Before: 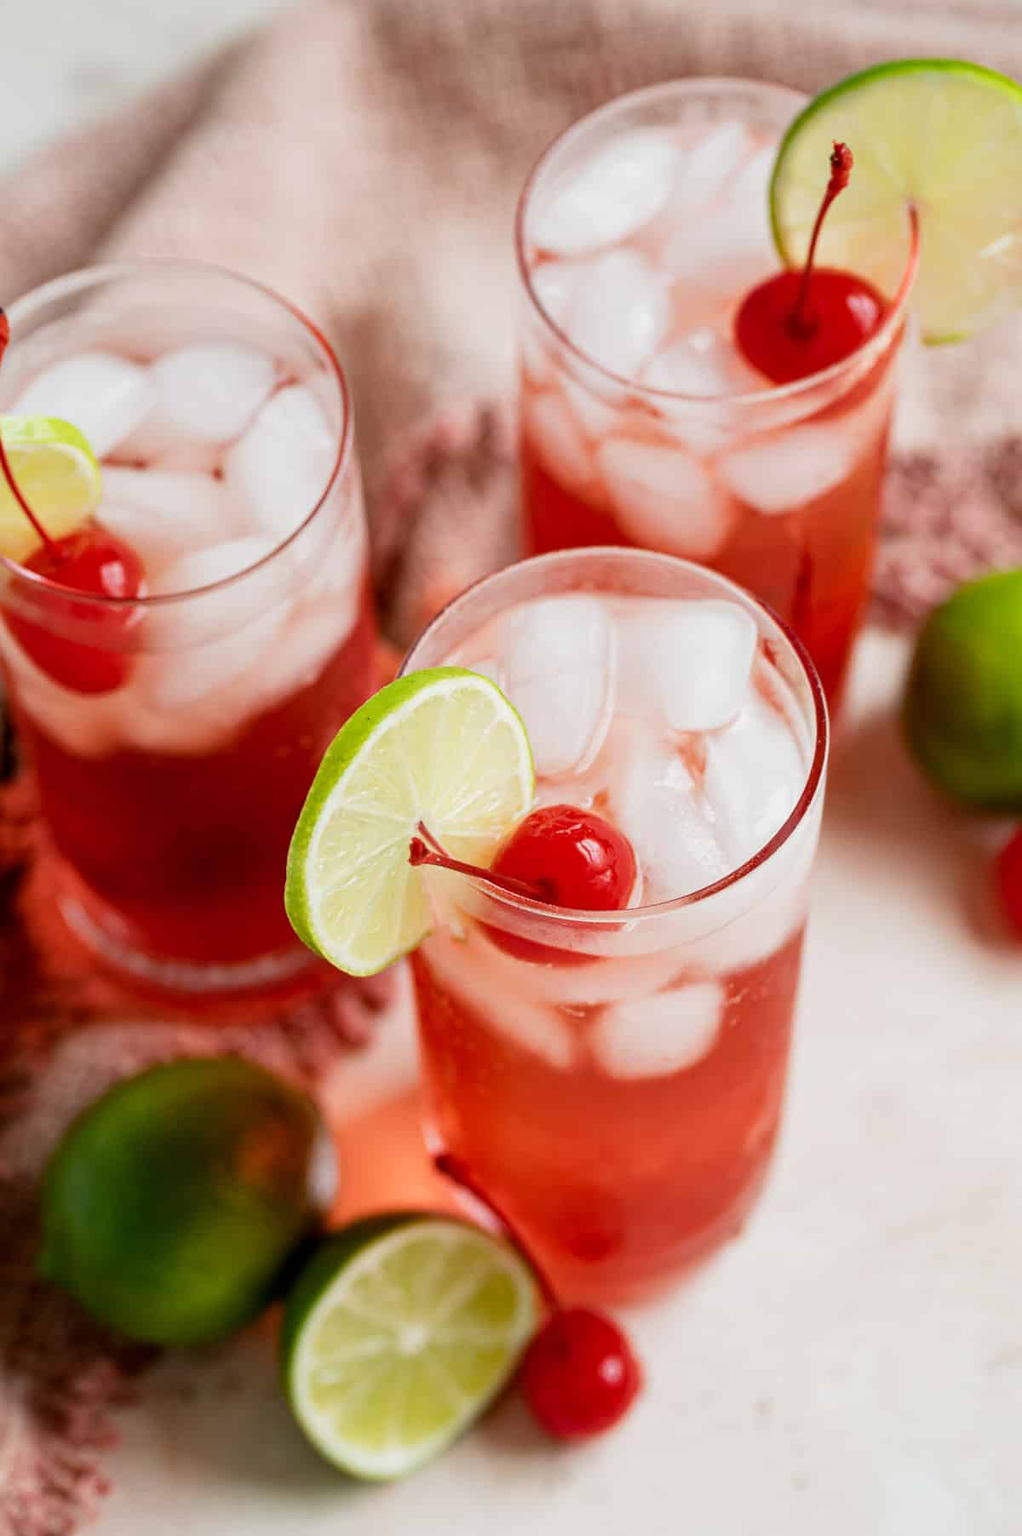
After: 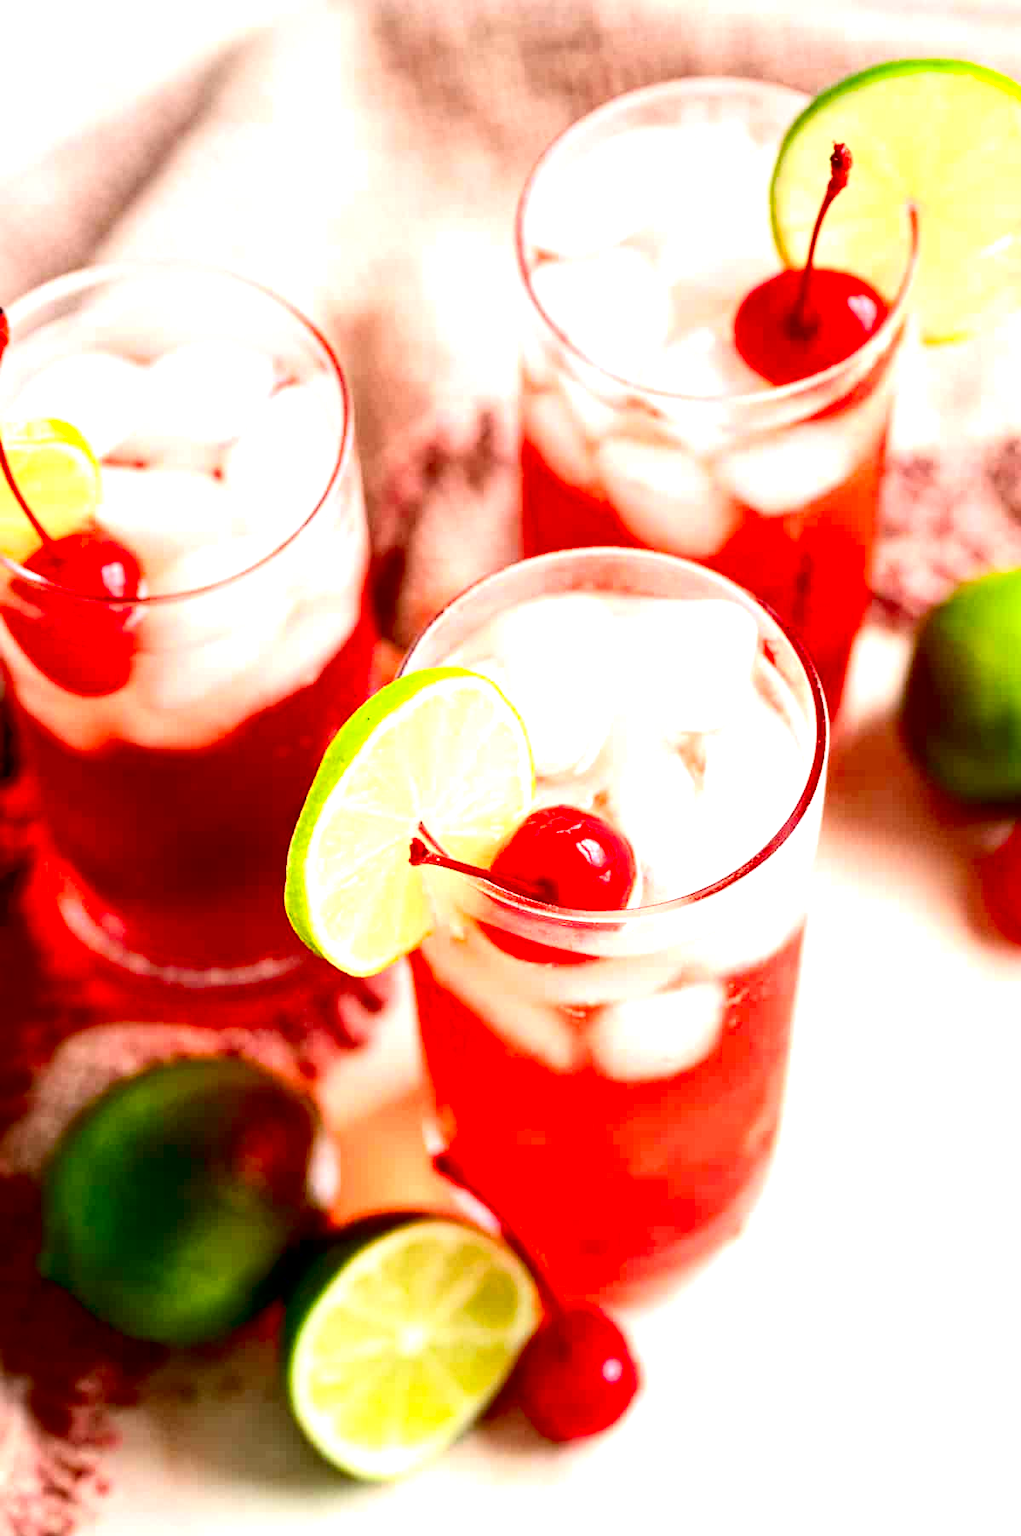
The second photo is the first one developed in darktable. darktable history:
exposure: black level correction 0.011, exposure 1.08 EV, compensate exposure bias true, compensate highlight preservation false
contrast brightness saturation: contrast 0.209, brightness -0.1, saturation 0.209
